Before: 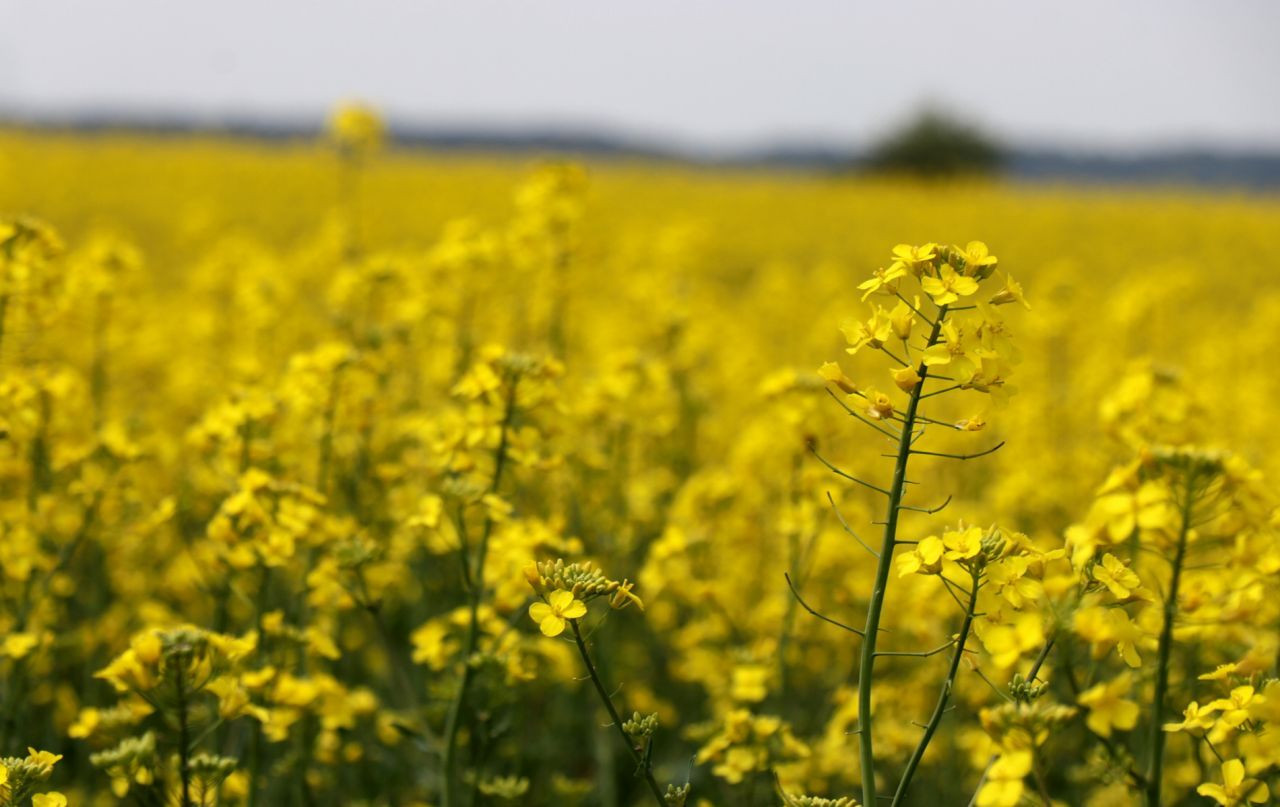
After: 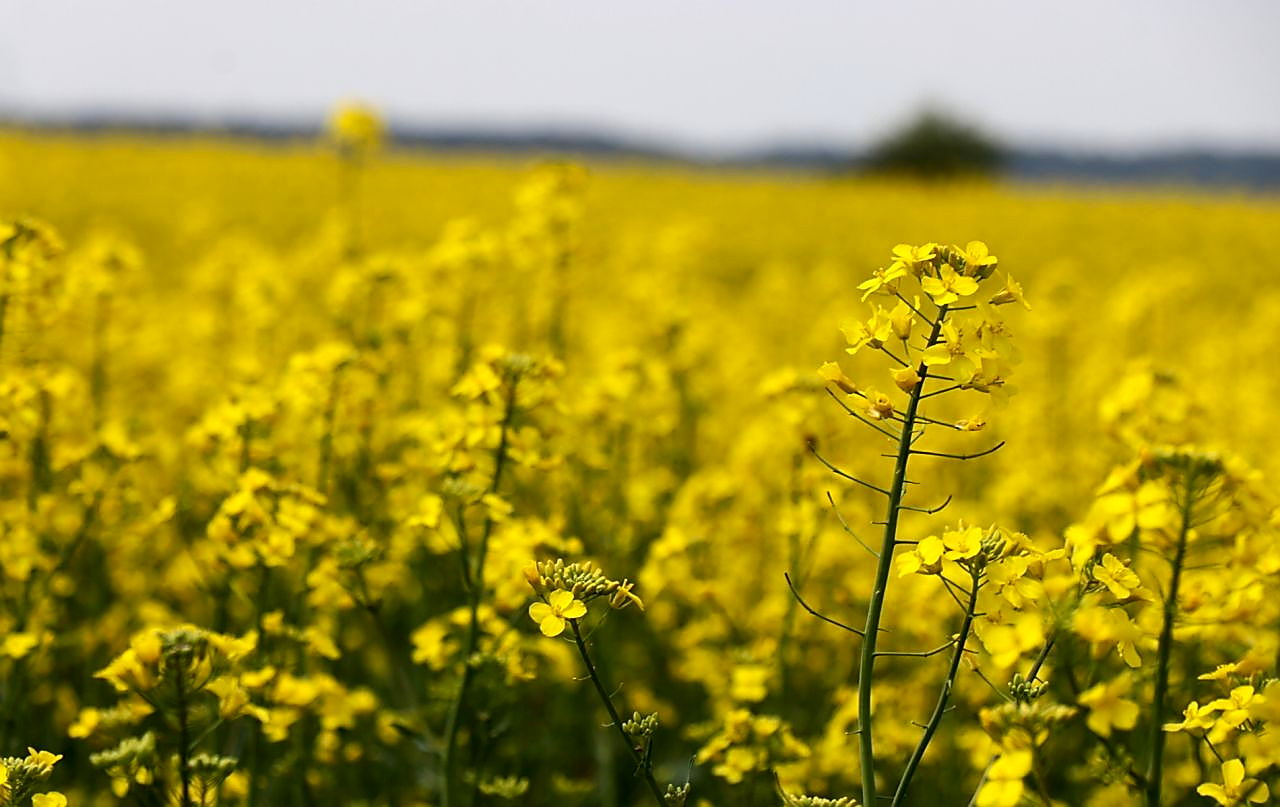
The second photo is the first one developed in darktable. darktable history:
contrast brightness saturation: contrast 0.15, brightness -0.01, saturation 0.1
sharpen: radius 1.4, amount 1.25, threshold 0.7
